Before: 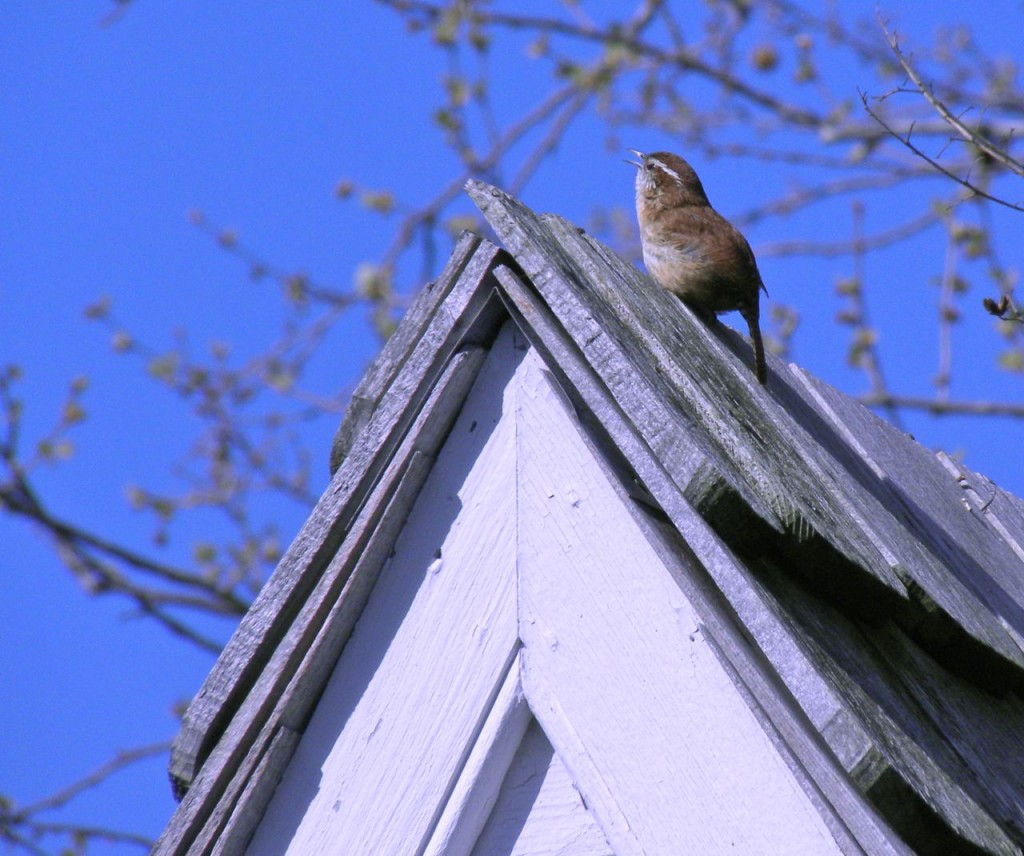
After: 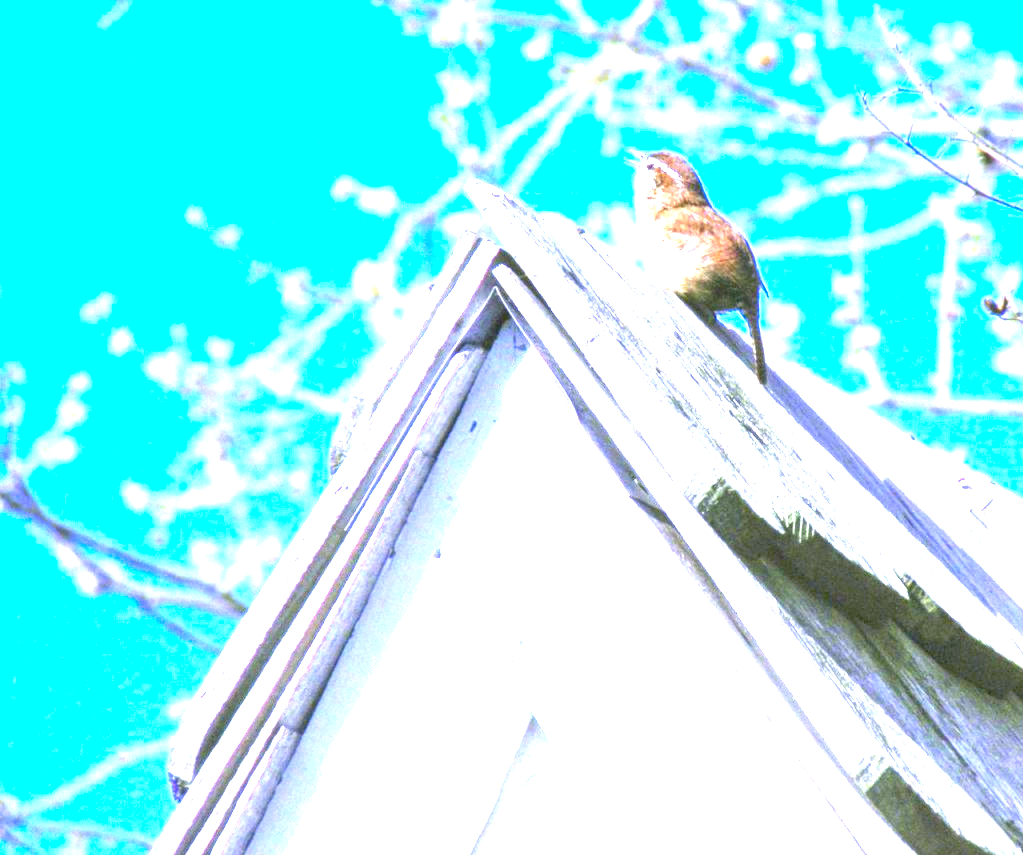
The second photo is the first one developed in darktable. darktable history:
contrast brightness saturation: contrast 0.039, saturation 0.16
exposure: exposure 3.079 EV, compensate exposure bias true, compensate highlight preservation false
color balance rgb: perceptual saturation grading › global saturation 19.571%, global vibrance 14.629%
local contrast: on, module defaults
